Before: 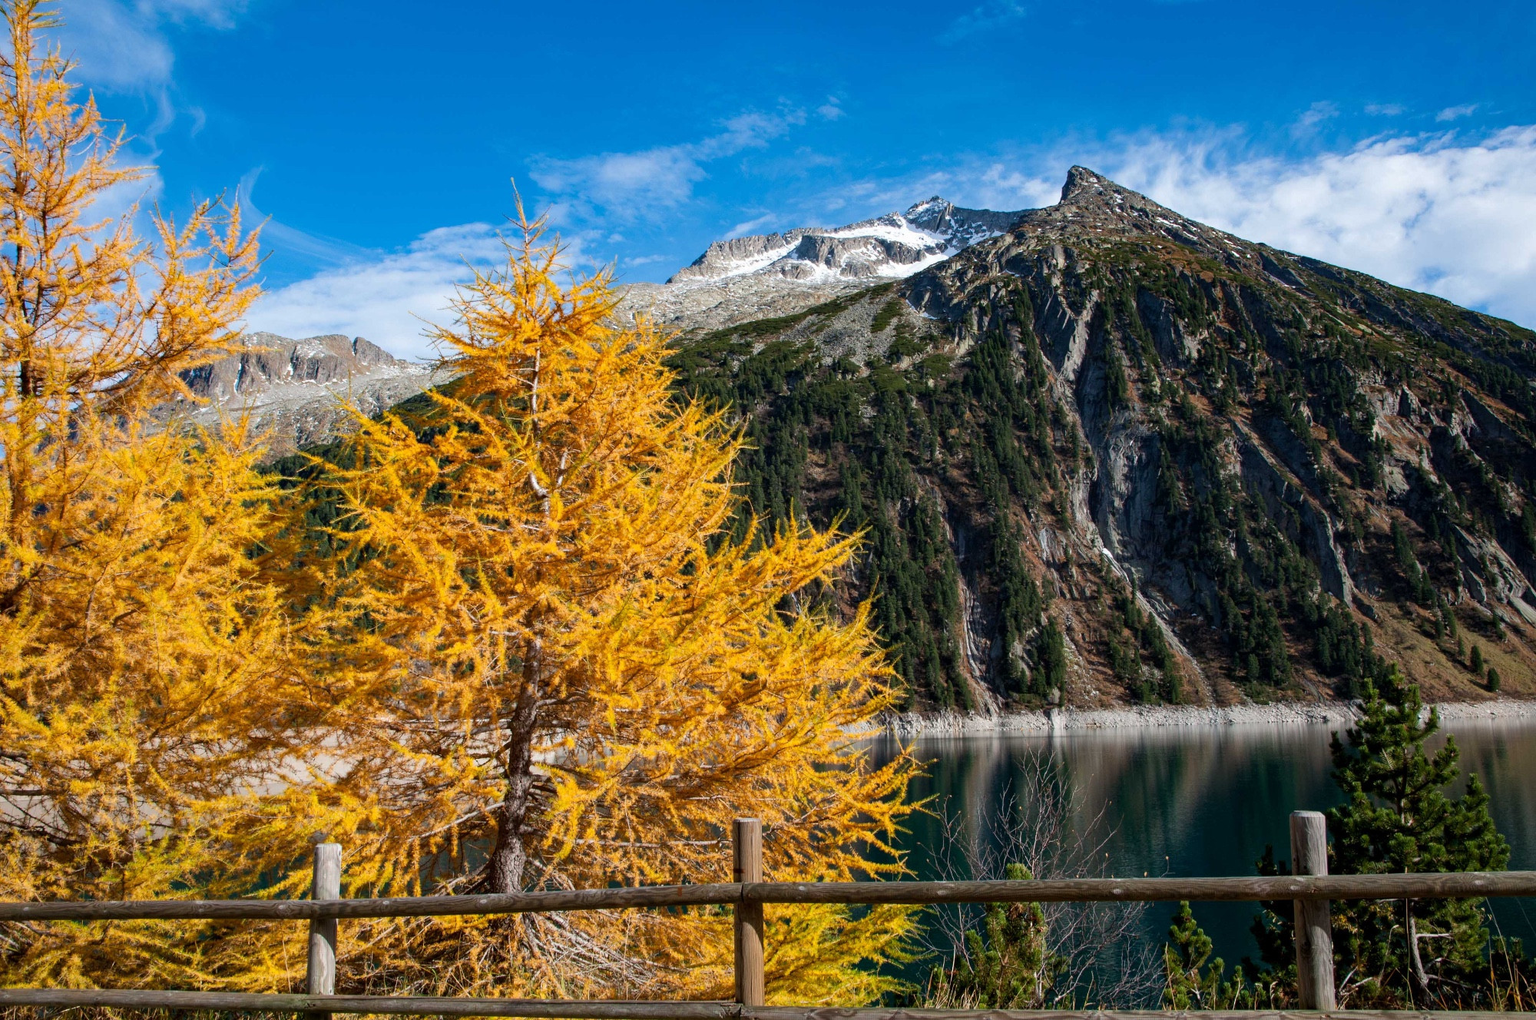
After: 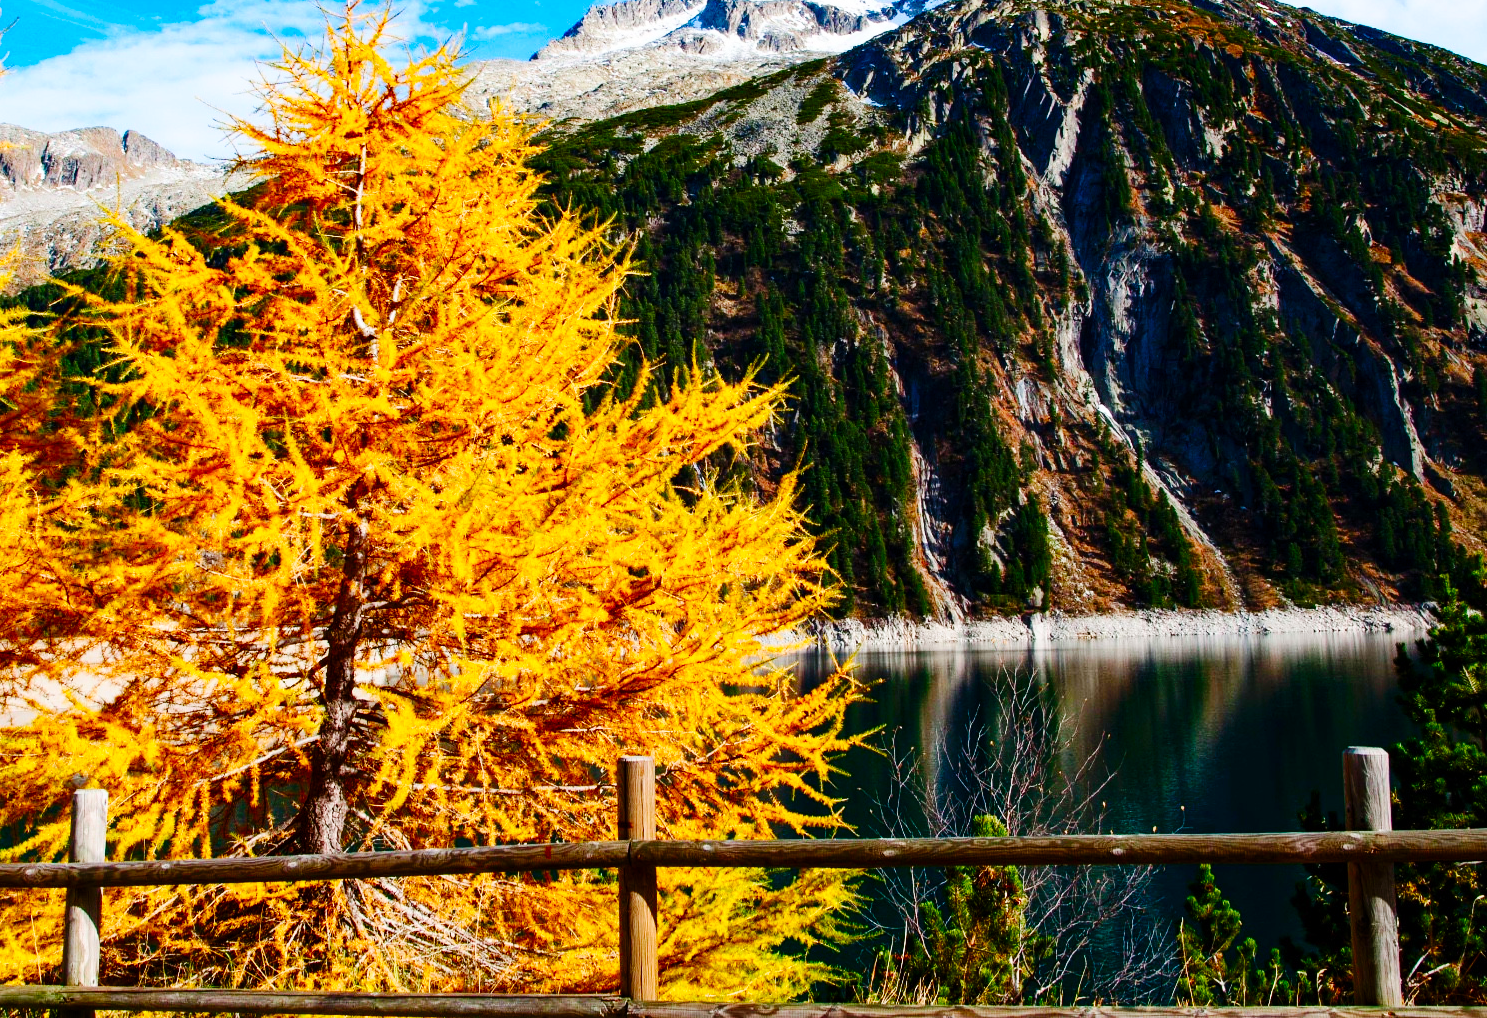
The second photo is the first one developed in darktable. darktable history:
contrast brightness saturation: contrast 0.162, saturation 0.324
crop: left 16.874%, top 23.337%, right 8.767%
color balance rgb: perceptual saturation grading › global saturation 20%, perceptual saturation grading › highlights -24.895%, perceptual saturation grading › shadows 24.456%
base curve: curves: ch0 [(0, 0) (0.036, 0.025) (0.121, 0.166) (0.206, 0.329) (0.605, 0.79) (1, 1)], preserve colors none
